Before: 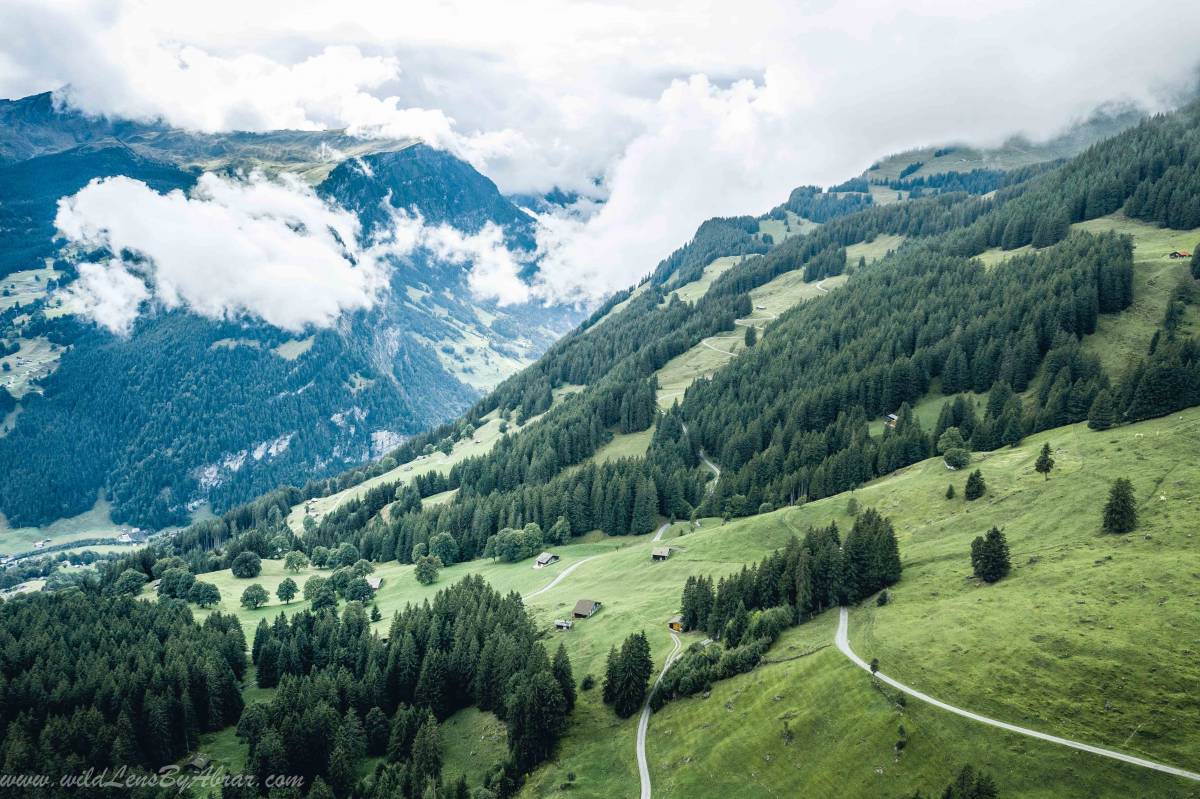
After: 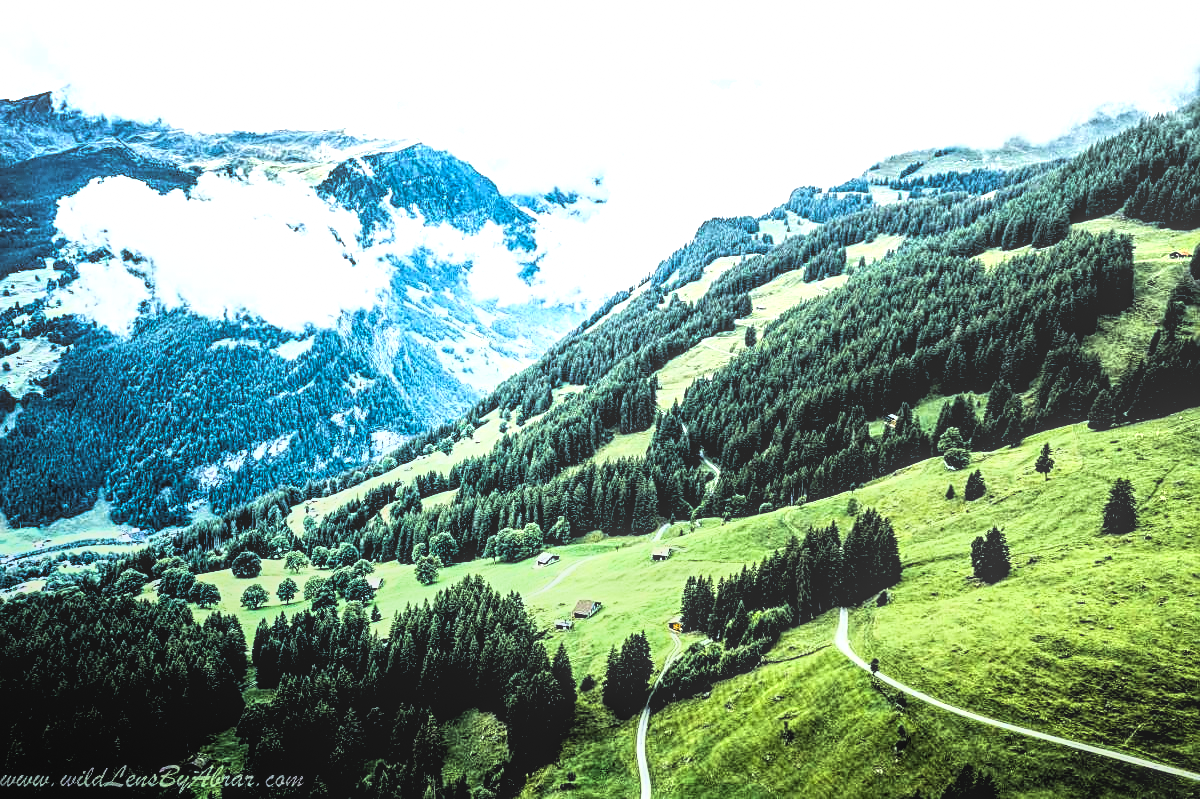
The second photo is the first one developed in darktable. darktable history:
rgb curve: curves: ch0 [(0, 0) (0.21, 0.15) (0.24, 0.21) (0.5, 0.75) (0.75, 0.96) (0.89, 0.99) (1, 1)]; ch1 [(0, 0.02) (0.21, 0.13) (0.25, 0.2) (0.5, 0.67) (0.75, 0.9) (0.89, 0.97) (1, 1)]; ch2 [(0, 0.02) (0.21, 0.13) (0.25, 0.2) (0.5, 0.67) (0.75, 0.9) (0.89, 0.97) (1, 1)], compensate middle gray true
exposure: exposure -0.157 EV, compensate highlight preservation false
velvia: on, module defaults
contrast brightness saturation: contrast 0.12, brightness -0.12, saturation 0.2
grain: coarseness 0.81 ISO, strength 1.34%, mid-tones bias 0%
sharpen: on, module defaults
local contrast: highlights 66%, shadows 33%, detail 166%, midtone range 0.2
levels: levels [0.101, 0.578, 0.953]
